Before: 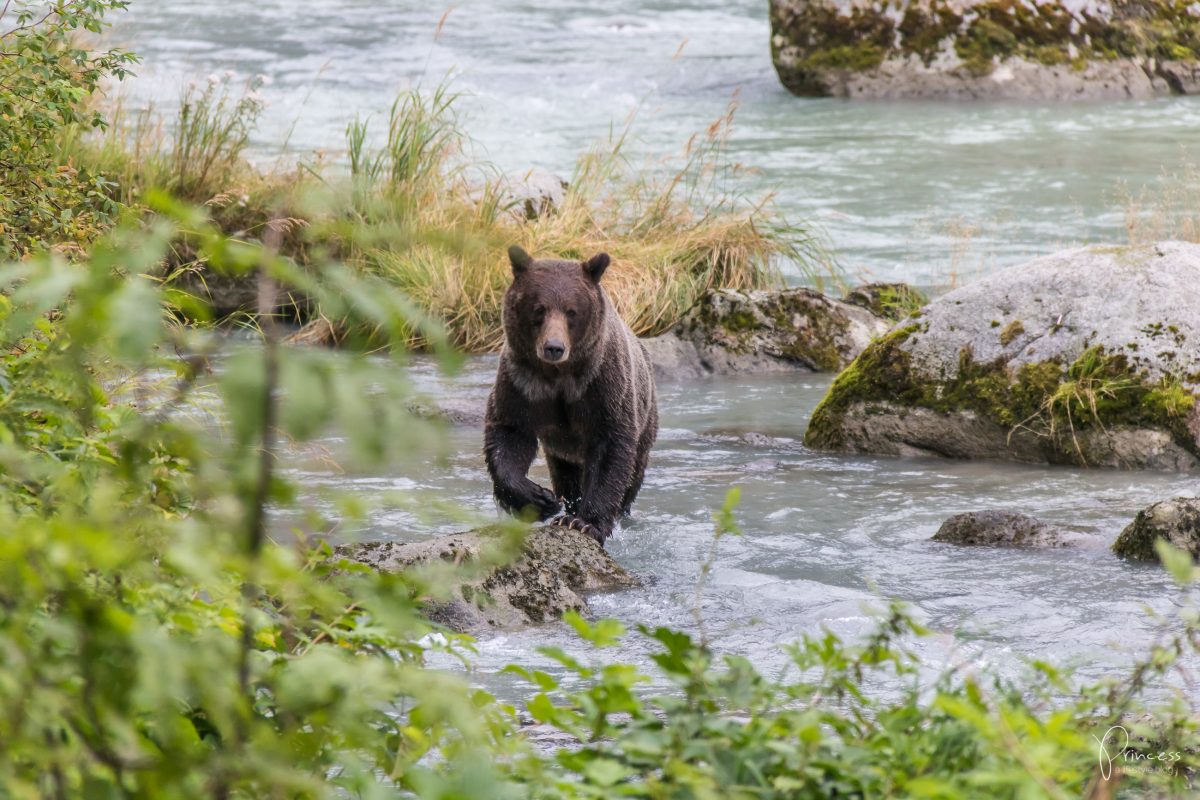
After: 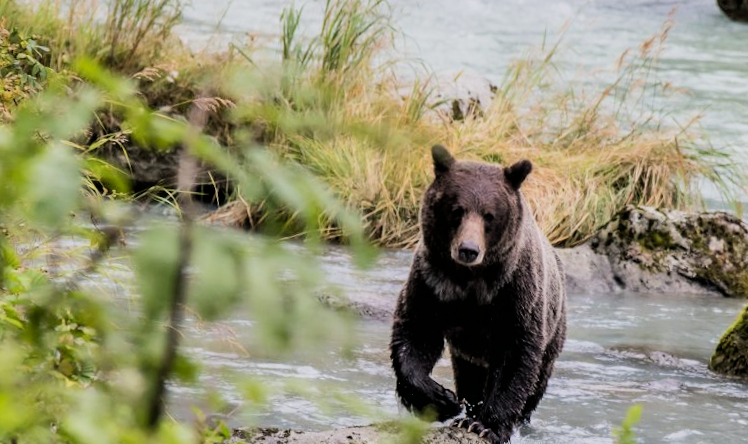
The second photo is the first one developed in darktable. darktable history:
filmic rgb: black relative exposure -5 EV, hardness 2.88, contrast 1.3
crop and rotate: angle -4.99°, left 2.122%, top 6.945%, right 27.566%, bottom 30.519%
shadows and highlights: shadows 12, white point adjustment 1.2, soften with gaussian
exposure: black level correction 0.002, exposure 0.15 EV, compensate highlight preservation false
